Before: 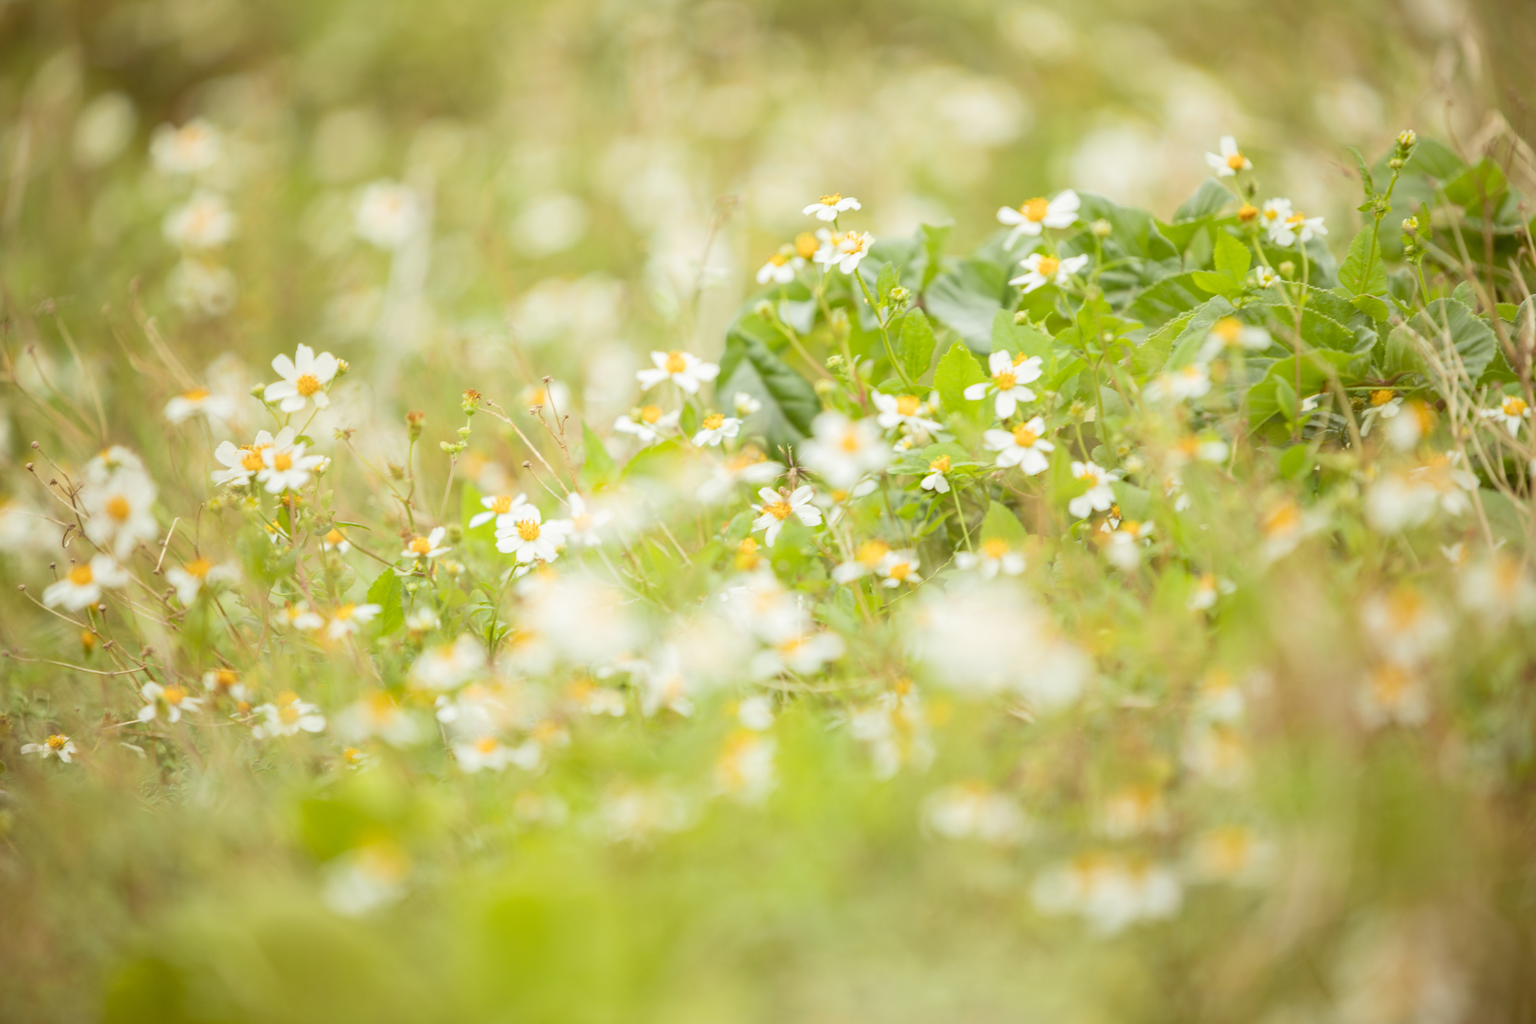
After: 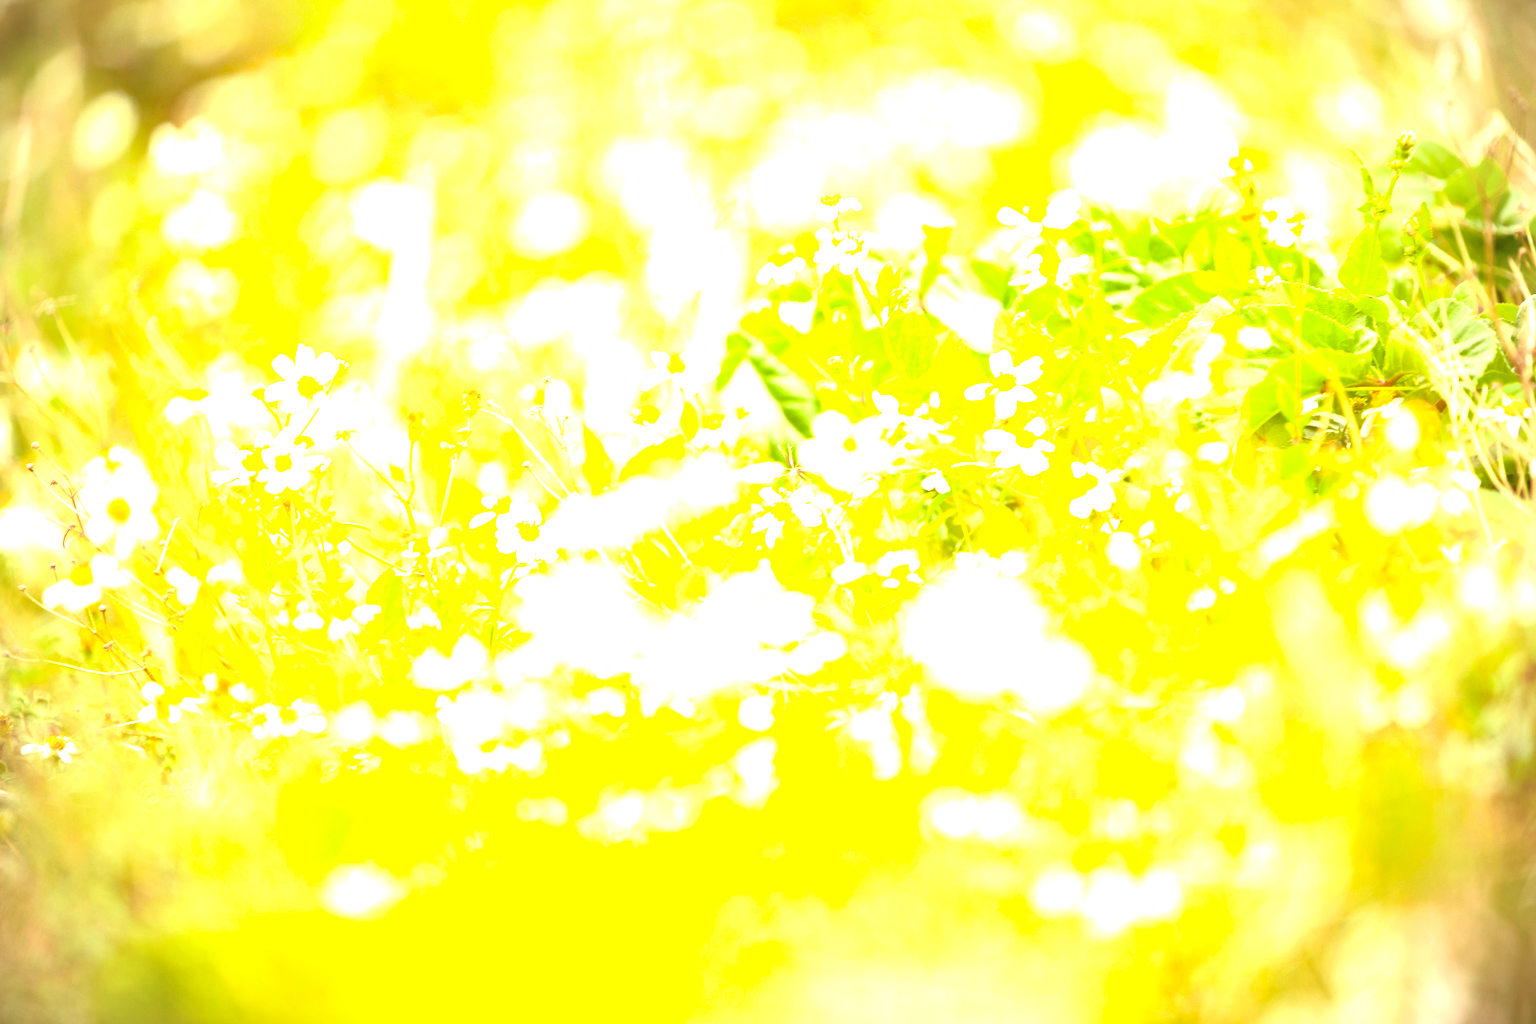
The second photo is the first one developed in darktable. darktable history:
exposure: exposure 1.997 EV, compensate highlight preservation false
vignetting: fall-off radius 60.73%
color balance rgb: shadows lift › chroma 3.247%, shadows lift › hue 278.63°, shadows fall-off 299.604%, white fulcrum 2 EV, highlights fall-off 298.696%, linear chroma grading › shadows -2.848%, linear chroma grading › highlights -3.876%, perceptual saturation grading › global saturation 25.01%, perceptual brilliance grading › mid-tones 9.661%, perceptual brilliance grading › shadows 14.879%, mask middle-gray fulcrum 99.463%, global vibrance 16.527%, contrast gray fulcrum 38.369%, saturation formula JzAzBz (2021)
base curve: curves: ch0 [(0, 0) (0.989, 0.992)]
